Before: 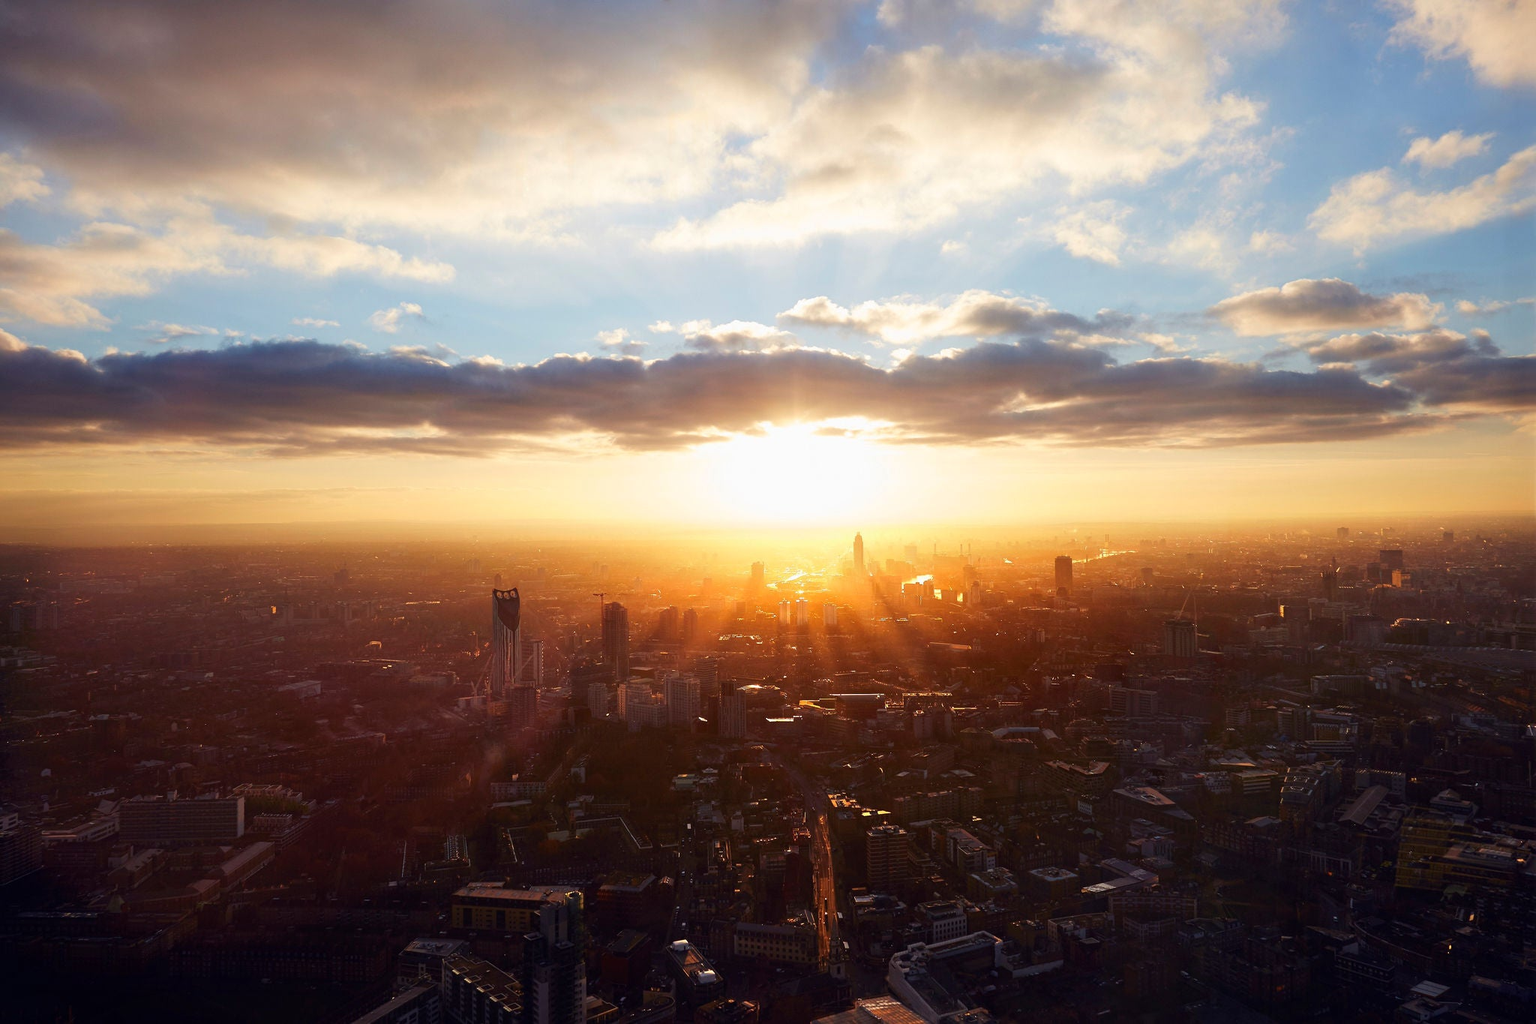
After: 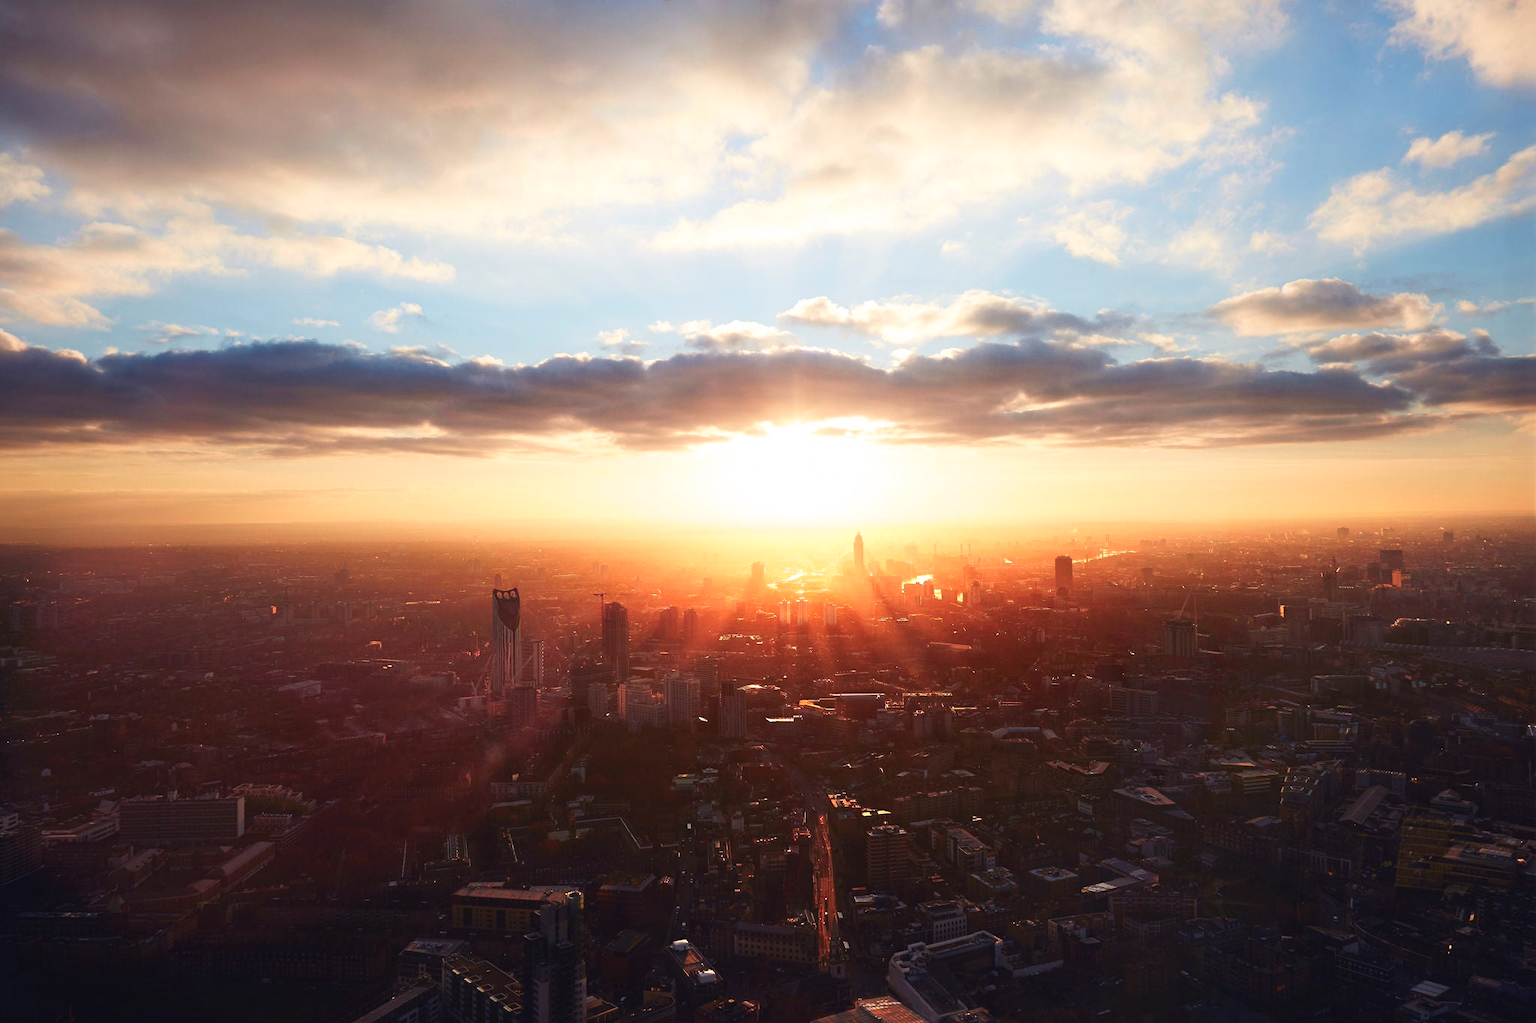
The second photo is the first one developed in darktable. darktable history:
shadows and highlights: shadows -1.9, highlights 41.71
tone equalizer: edges refinement/feathering 500, mask exposure compensation -1.57 EV, preserve details no
exposure: black level correction -0.004, exposure 0.035 EV, compensate exposure bias true, compensate highlight preservation false
color zones: curves: ch1 [(0.29, 0.492) (0.373, 0.185) (0.509, 0.481)]; ch2 [(0.25, 0.462) (0.749, 0.457)]
